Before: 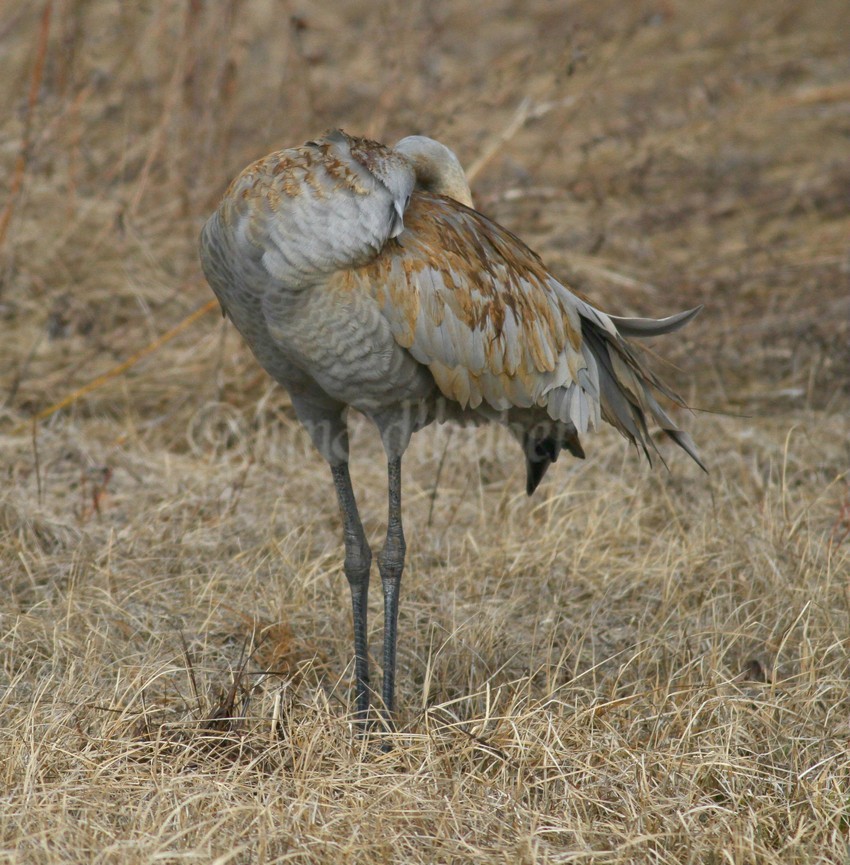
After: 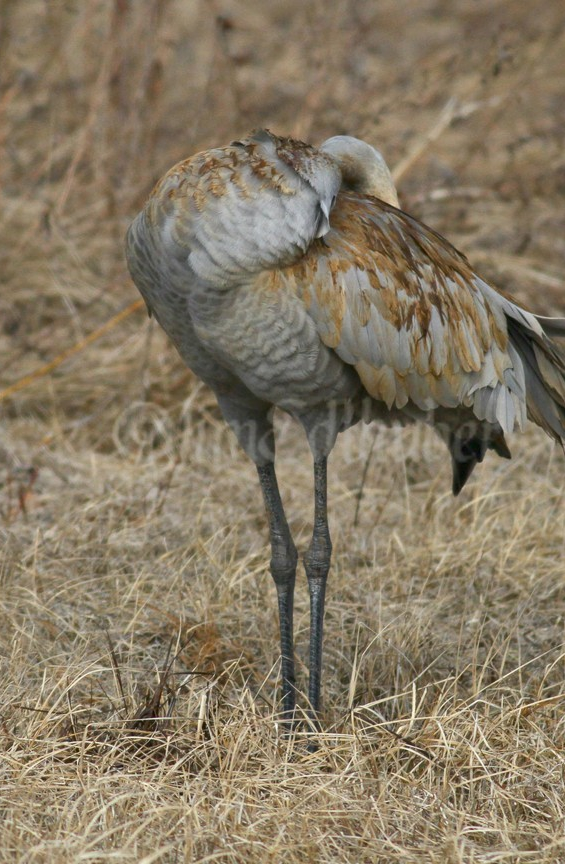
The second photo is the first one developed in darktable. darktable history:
local contrast: mode bilateral grid, contrast 21, coarseness 50, detail 120%, midtone range 0.2
crop and rotate: left 8.758%, right 24.771%
